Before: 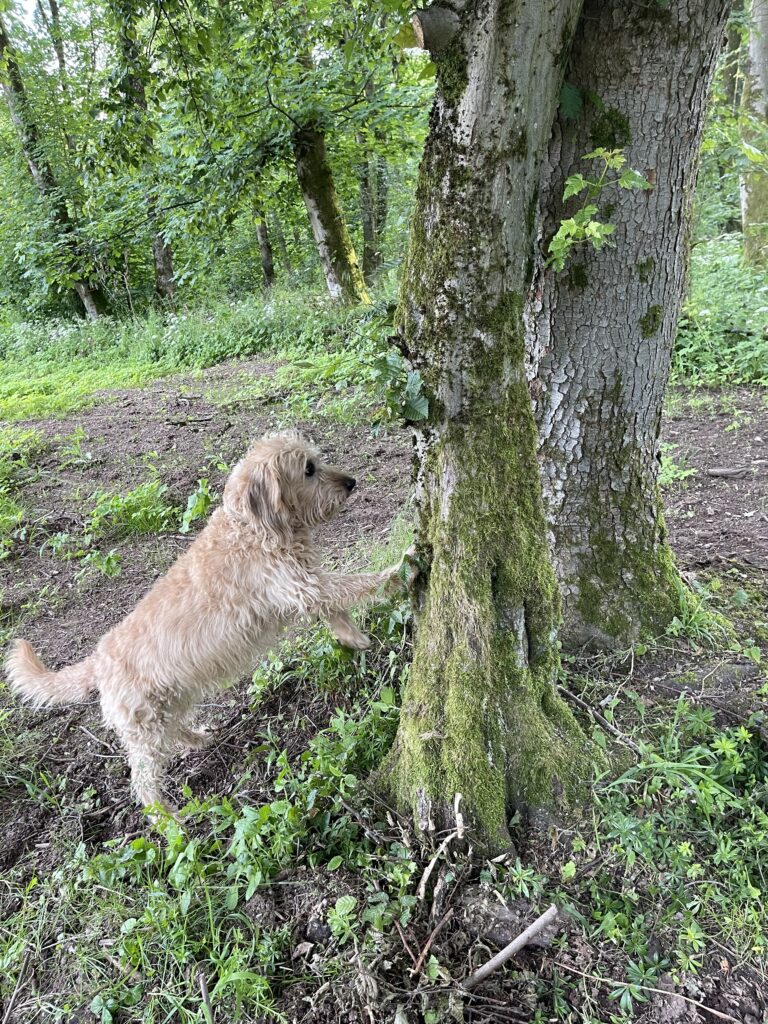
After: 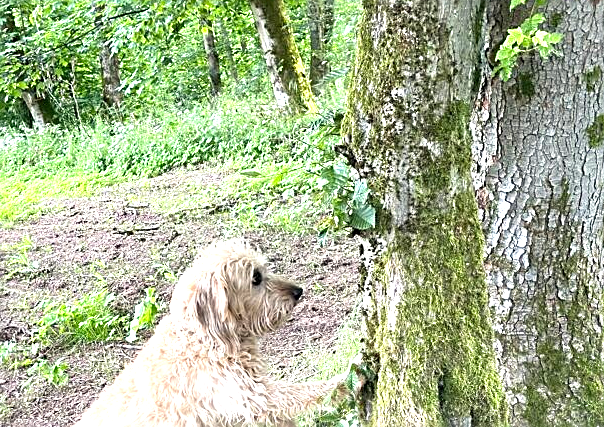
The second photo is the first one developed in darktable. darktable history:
exposure: black level correction 0, exposure 1.2 EV, compensate exposure bias true, compensate highlight preservation false
crop: left 6.973%, top 18.736%, right 14.373%, bottom 39.549%
sharpen: amount 0.49
color correction: highlights b* 2.94
